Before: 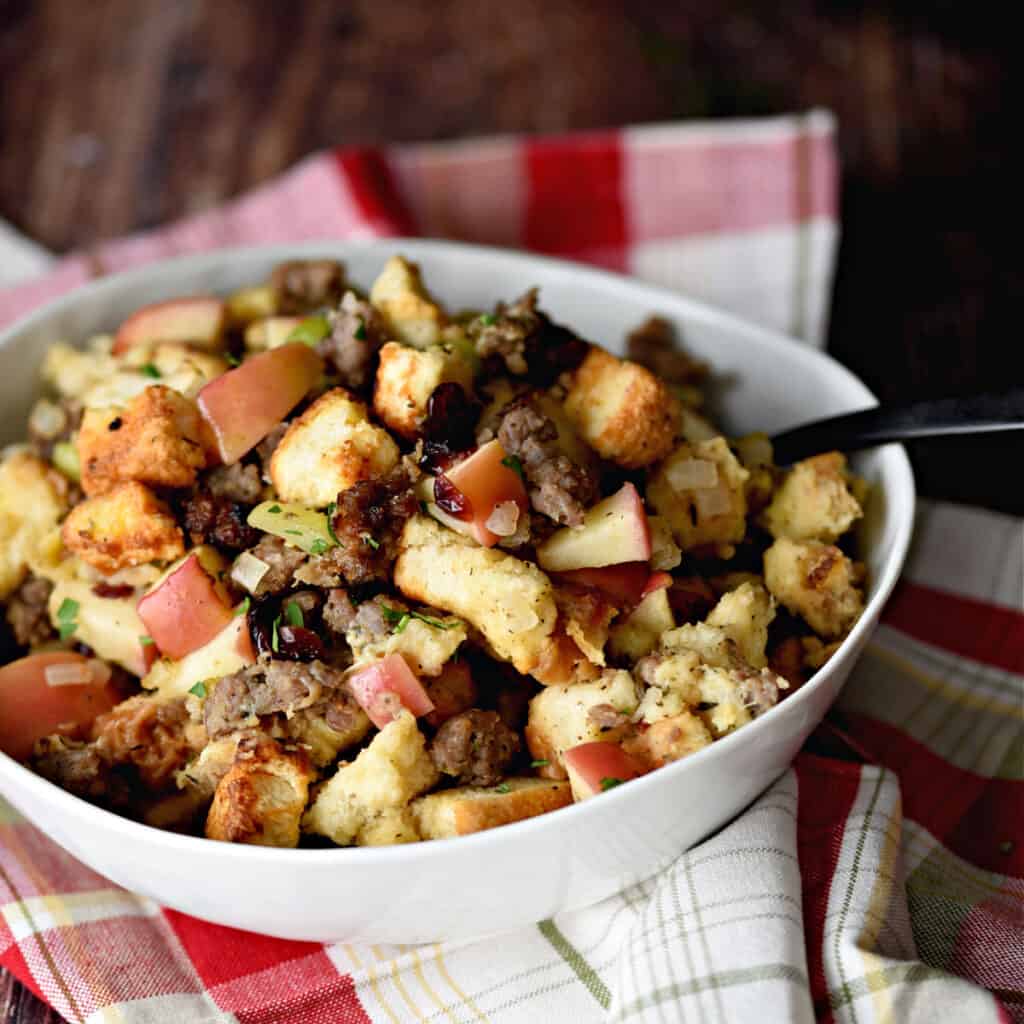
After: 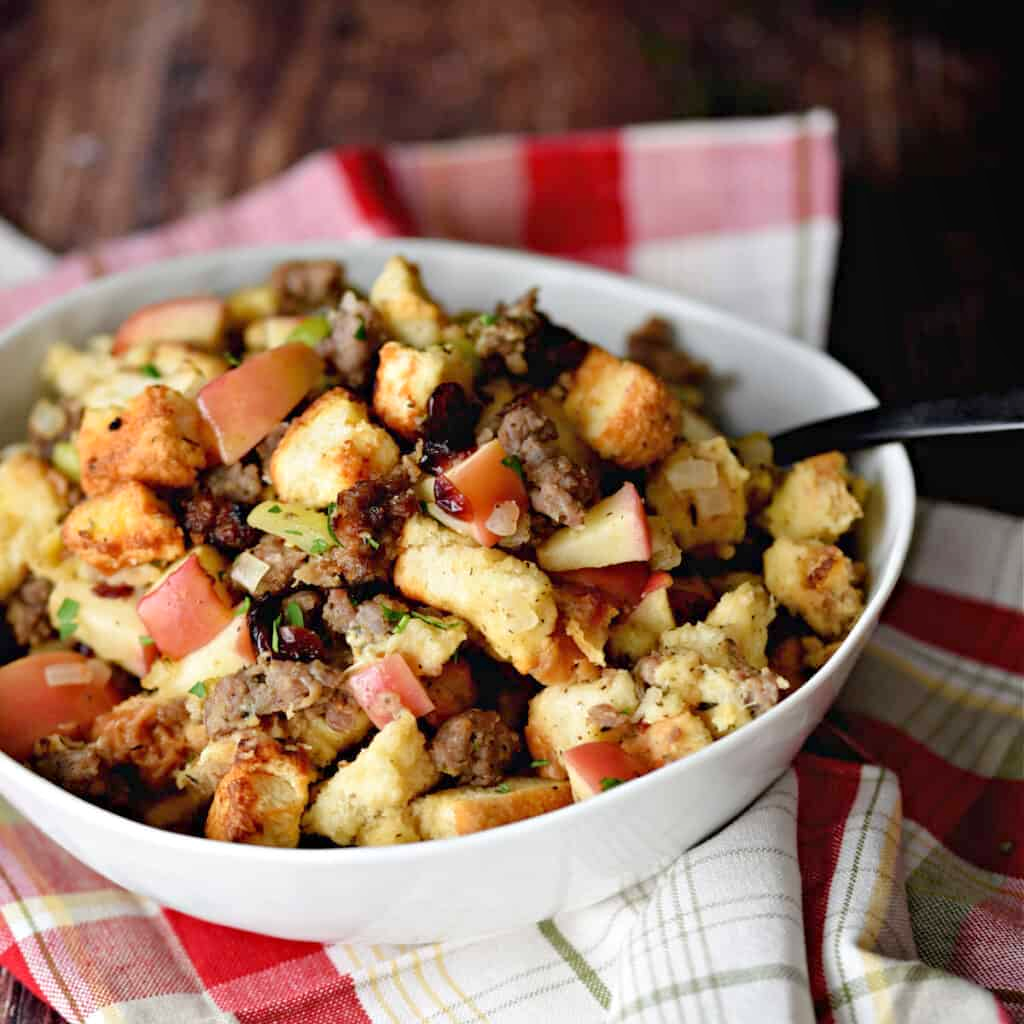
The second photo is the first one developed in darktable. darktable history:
tone equalizer: -8 EV 0.029 EV, -7 EV -0.031 EV, -6 EV 0.032 EV, -5 EV 0.055 EV, -4 EV 0.282 EV, -3 EV 0.665 EV, -2 EV 0.575 EV, -1 EV 0.206 EV, +0 EV 0.024 EV, smoothing diameter 24.87%, edges refinement/feathering 11.1, preserve details guided filter
